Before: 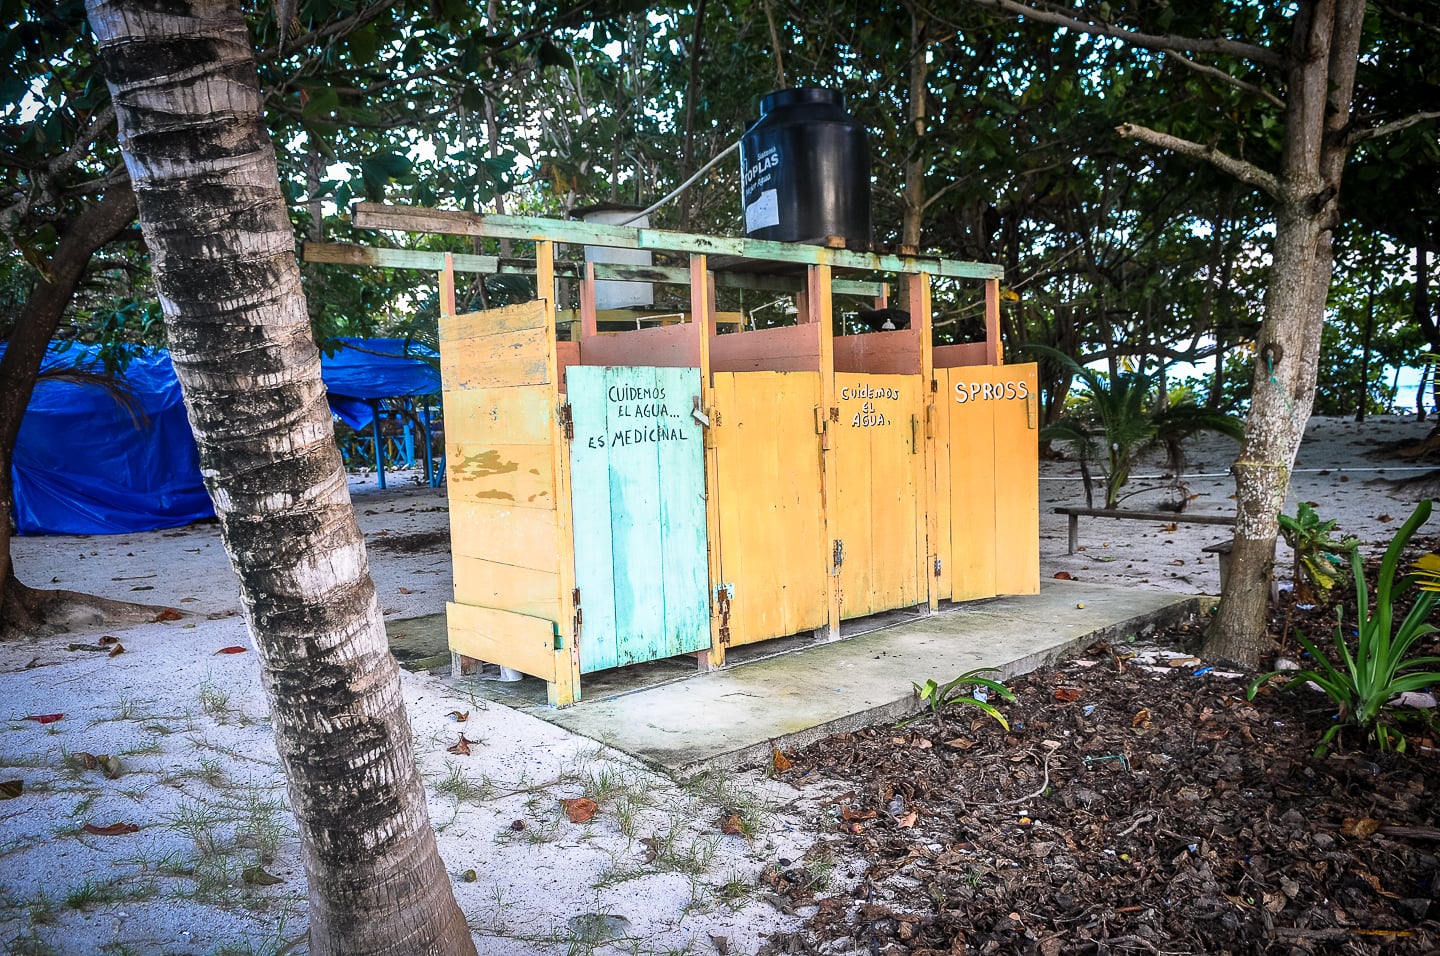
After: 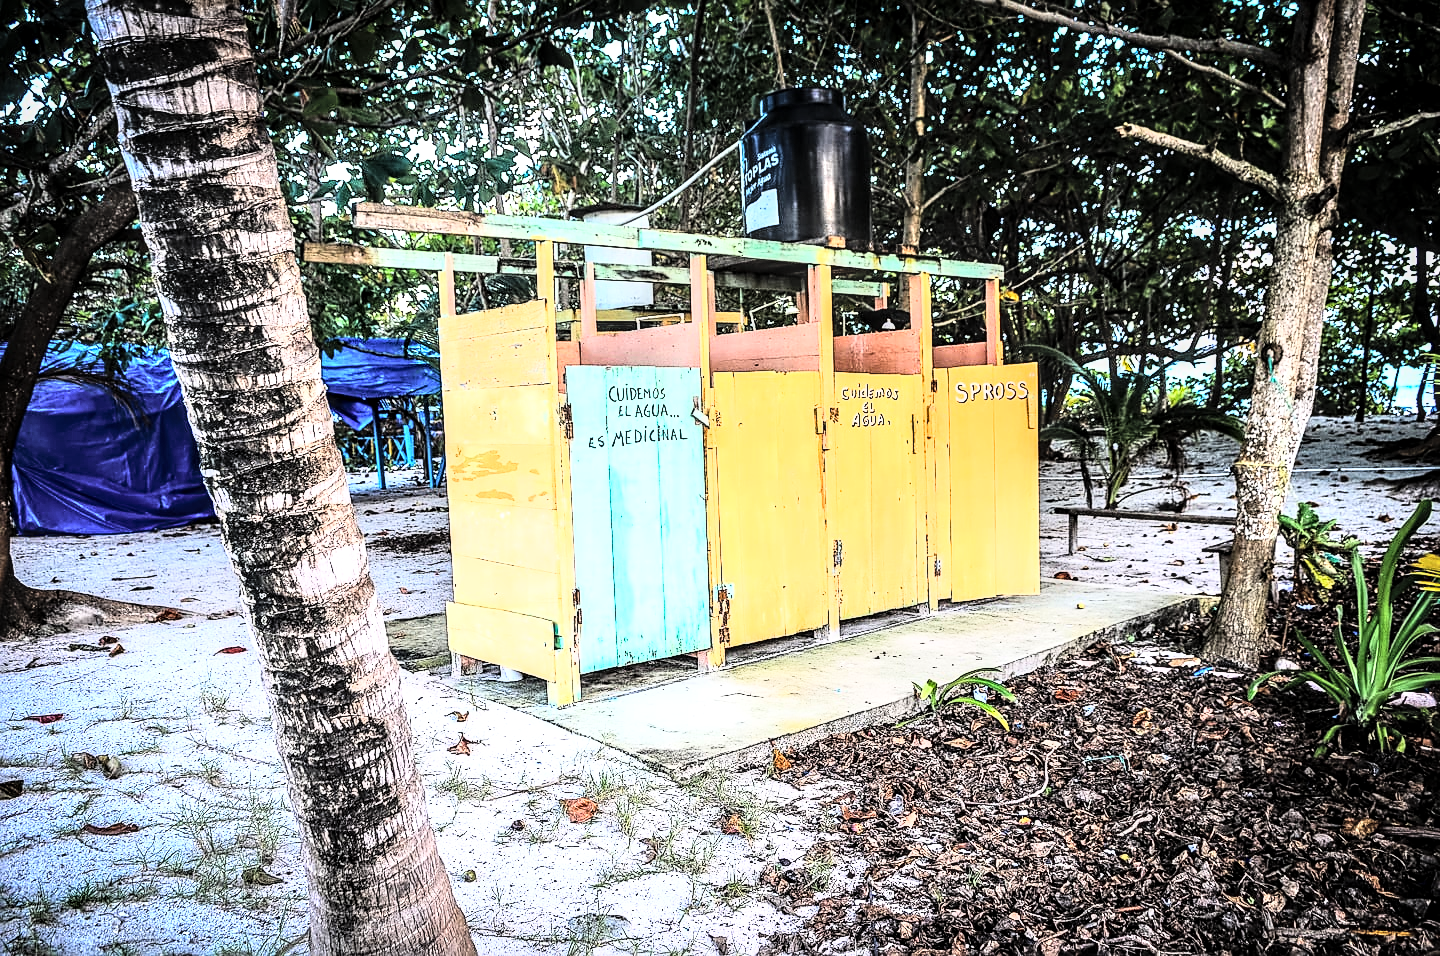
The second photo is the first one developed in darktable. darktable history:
local contrast: detail 150%
sharpen: on, module defaults
rgb curve: curves: ch0 [(0, 0) (0.21, 0.15) (0.24, 0.21) (0.5, 0.75) (0.75, 0.96) (0.89, 0.99) (1, 1)]; ch1 [(0, 0.02) (0.21, 0.13) (0.25, 0.2) (0.5, 0.67) (0.75, 0.9) (0.89, 0.97) (1, 1)]; ch2 [(0, 0.02) (0.21, 0.13) (0.25, 0.2) (0.5, 0.67) (0.75, 0.9) (0.89, 0.97) (1, 1)], compensate middle gray true
contrast brightness saturation: brightness 0.13
